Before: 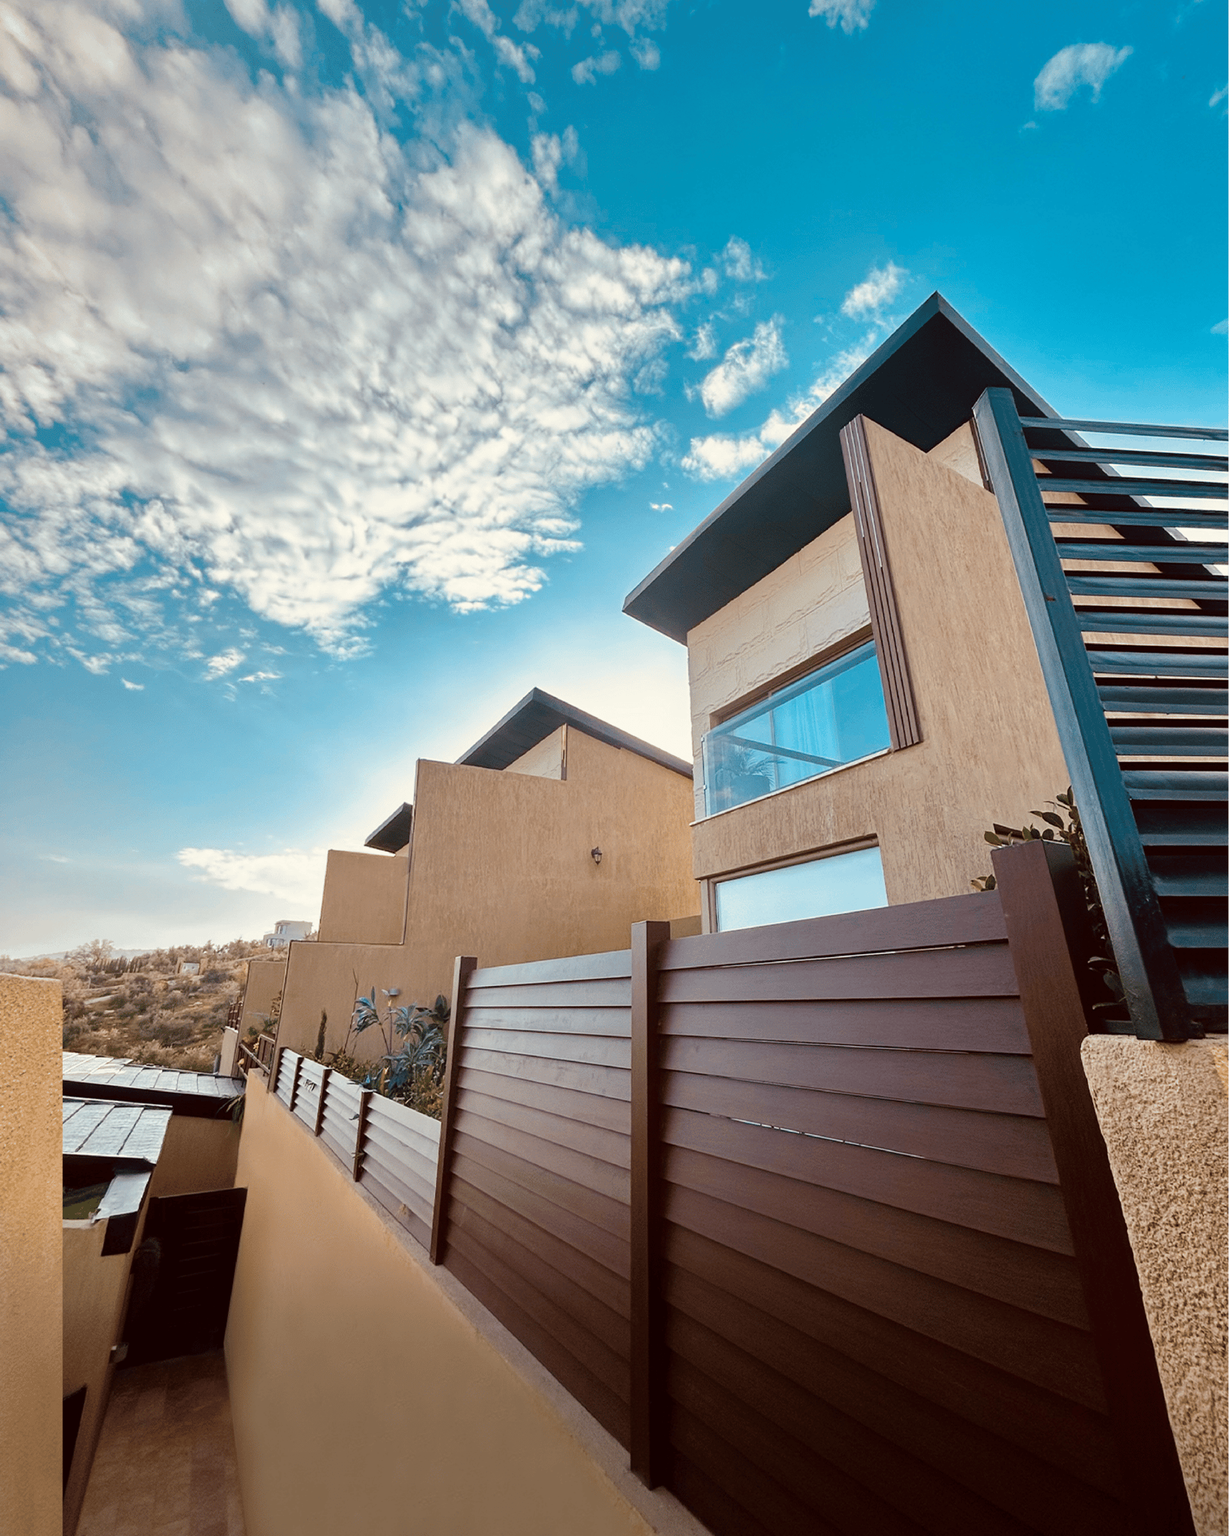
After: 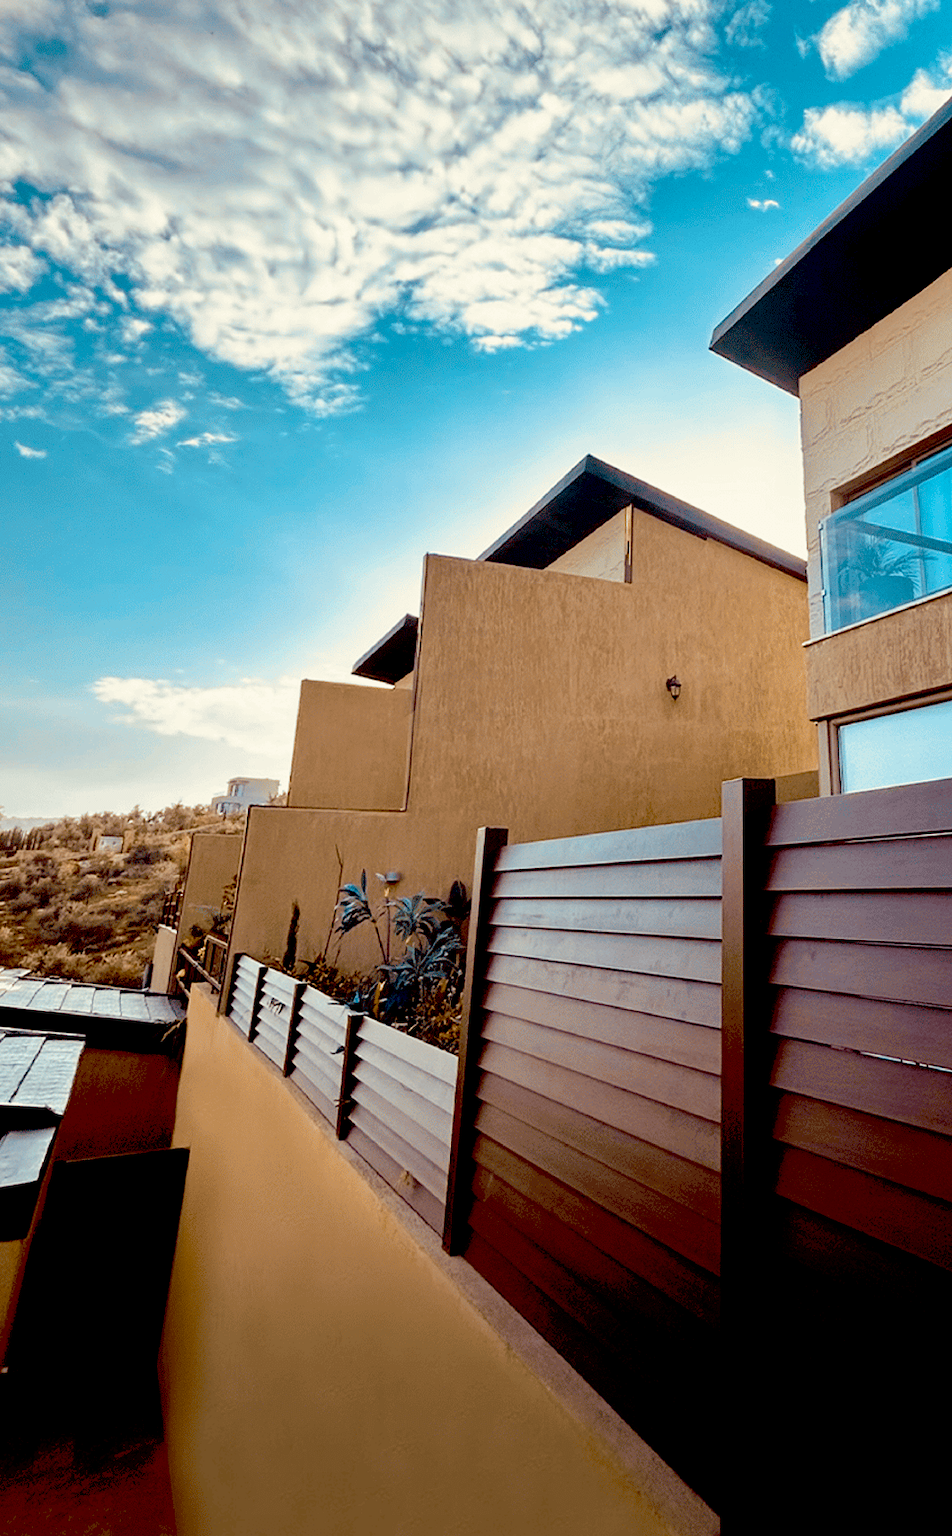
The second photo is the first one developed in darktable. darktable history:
crop: left 9.06%, top 23.448%, right 35.037%, bottom 4.422%
velvia: strength 40.6%
exposure: black level correction 0.058, compensate exposure bias true, compensate highlight preservation false
